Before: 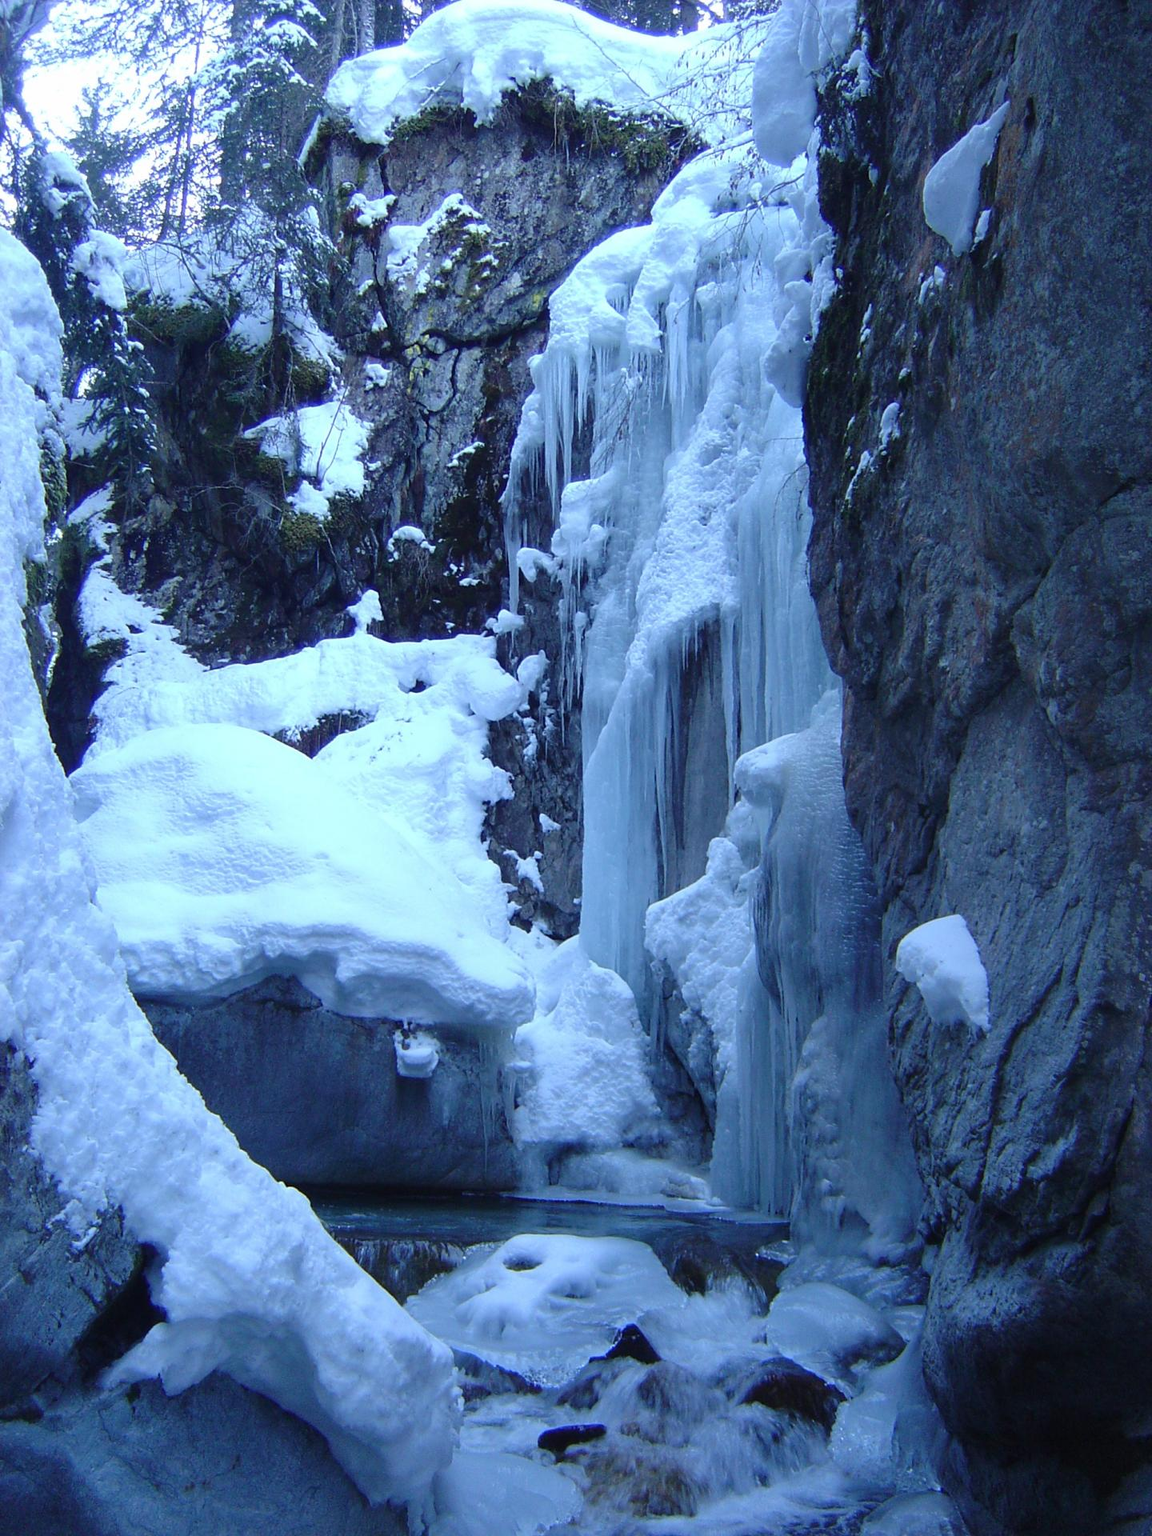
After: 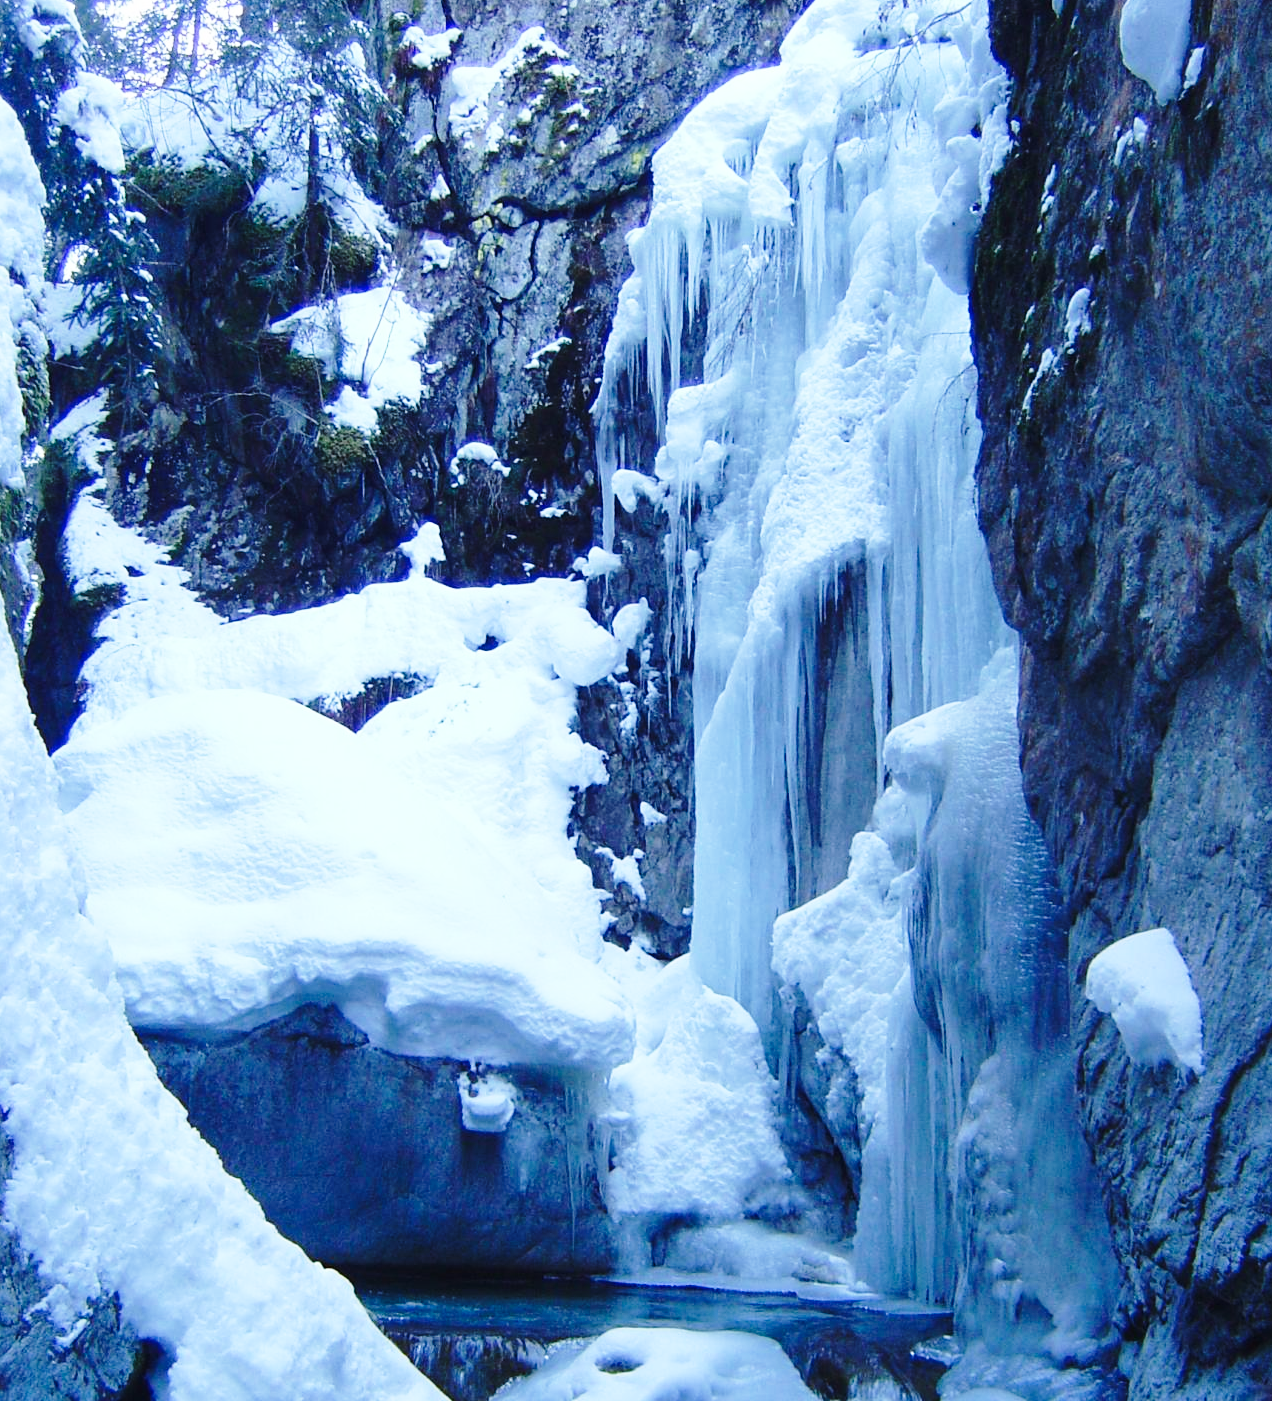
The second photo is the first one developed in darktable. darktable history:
base curve: curves: ch0 [(0, 0) (0.028, 0.03) (0.121, 0.232) (0.46, 0.748) (0.859, 0.968) (1, 1)], preserve colors none
color correction: highlights a* -0.074, highlights b* 0.081
crop and rotate: left 2.427%, top 11.248%, right 9.217%, bottom 15.757%
